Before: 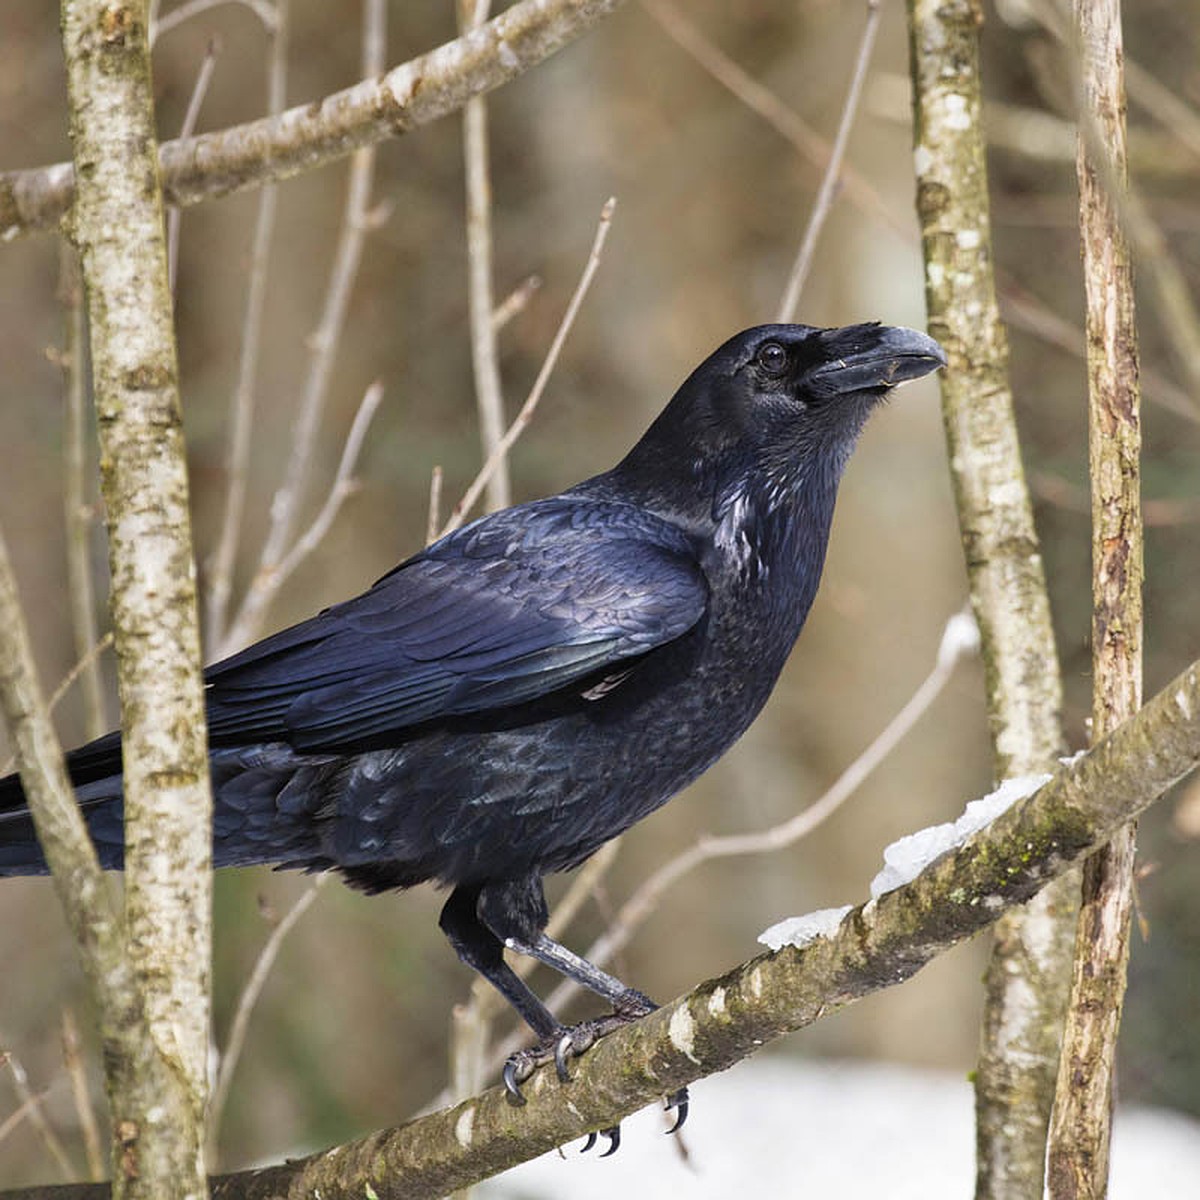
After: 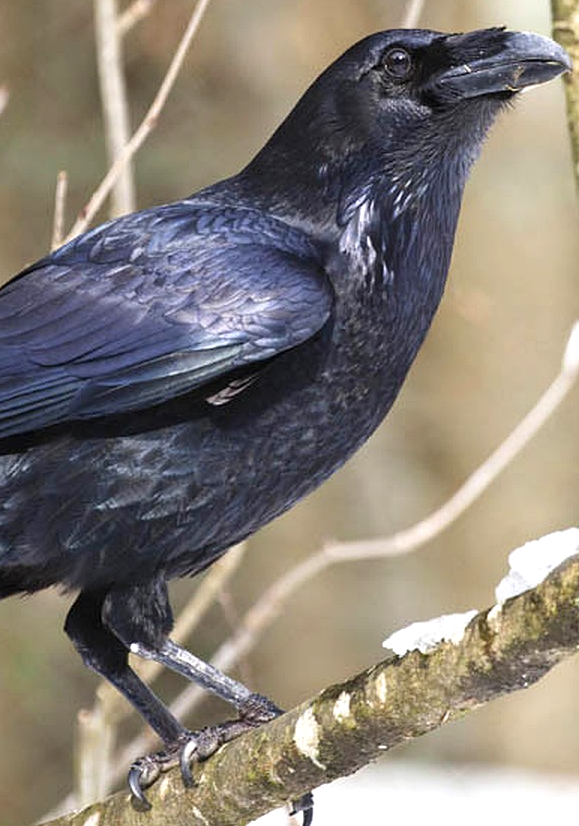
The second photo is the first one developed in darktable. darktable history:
crop: left 31.308%, top 24.59%, right 20.387%, bottom 6.571%
exposure: exposure 0.446 EV, compensate highlight preservation false
